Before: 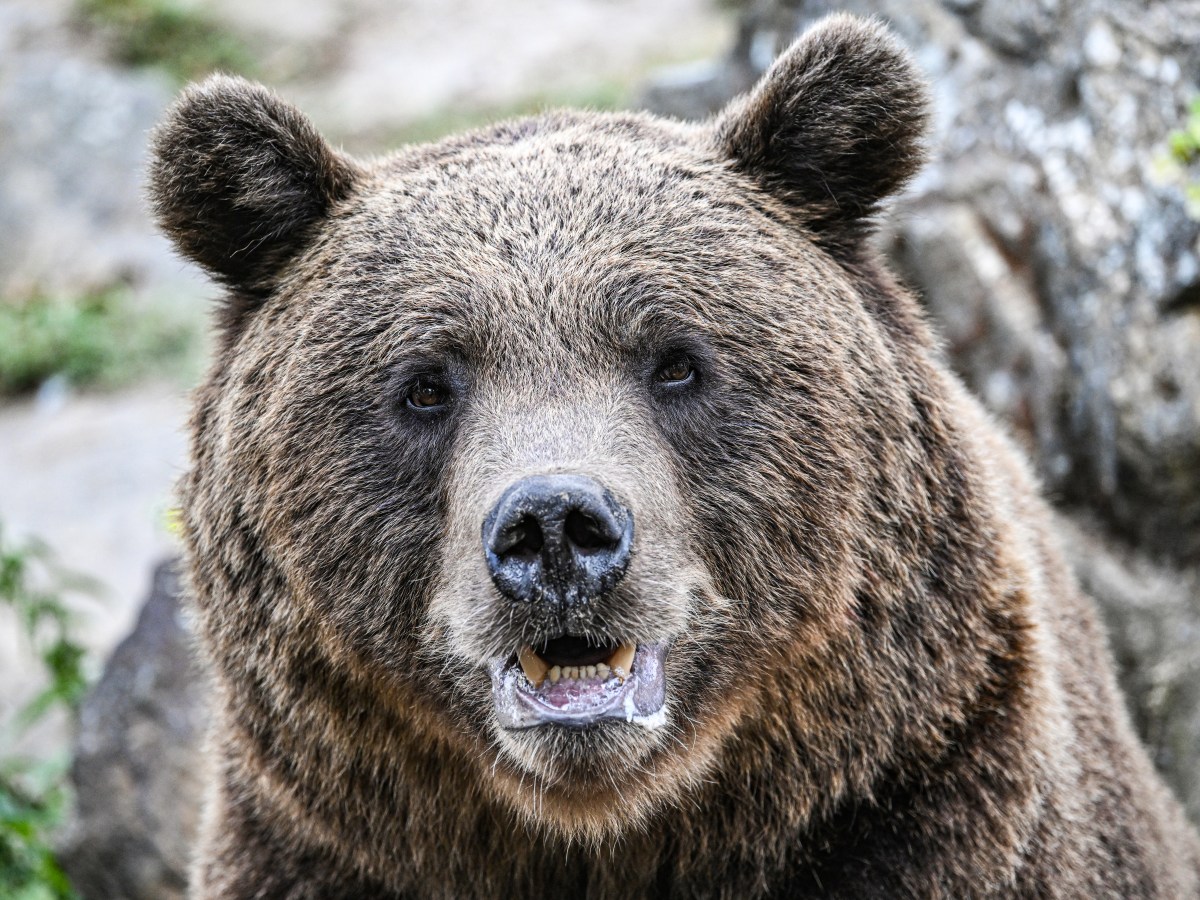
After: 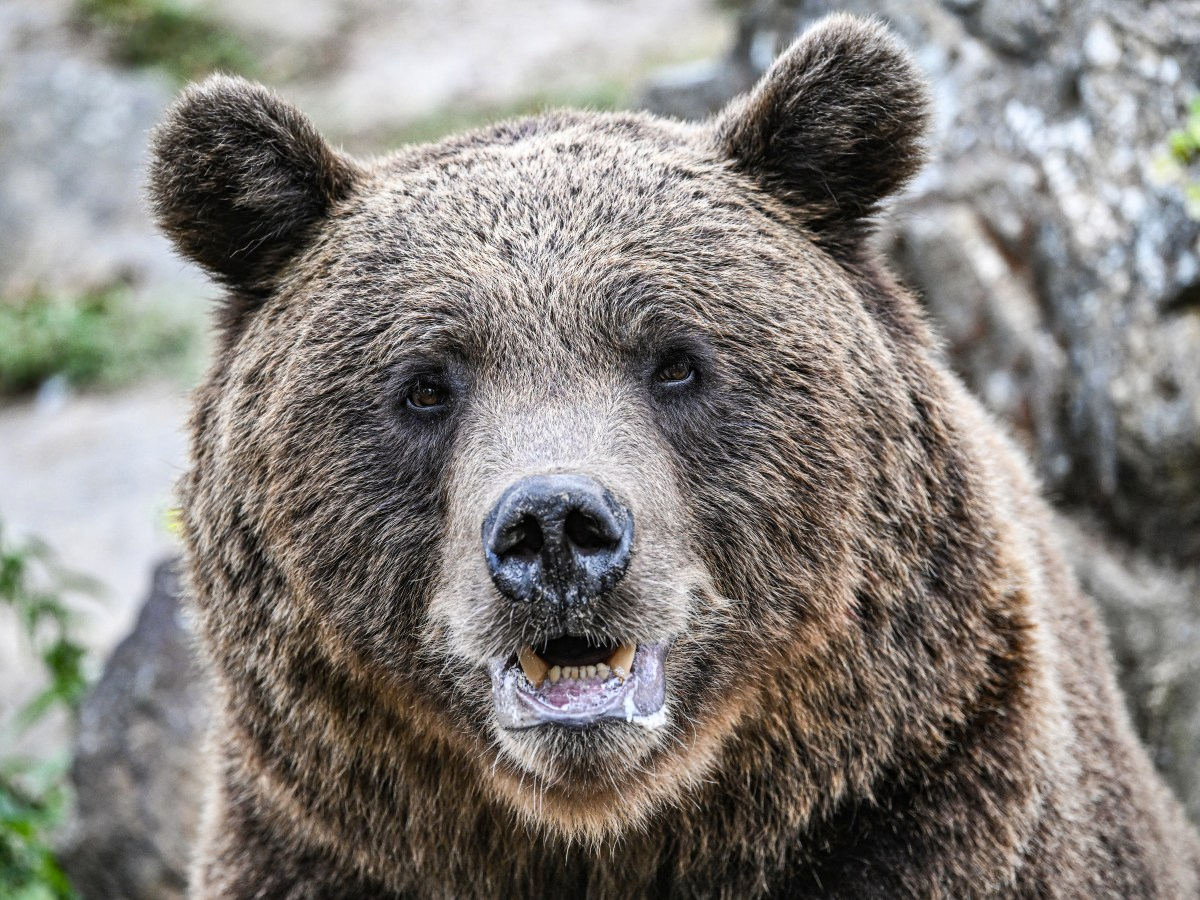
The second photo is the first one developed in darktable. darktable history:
shadows and highlights: radius 134.67, soften with gaussian
